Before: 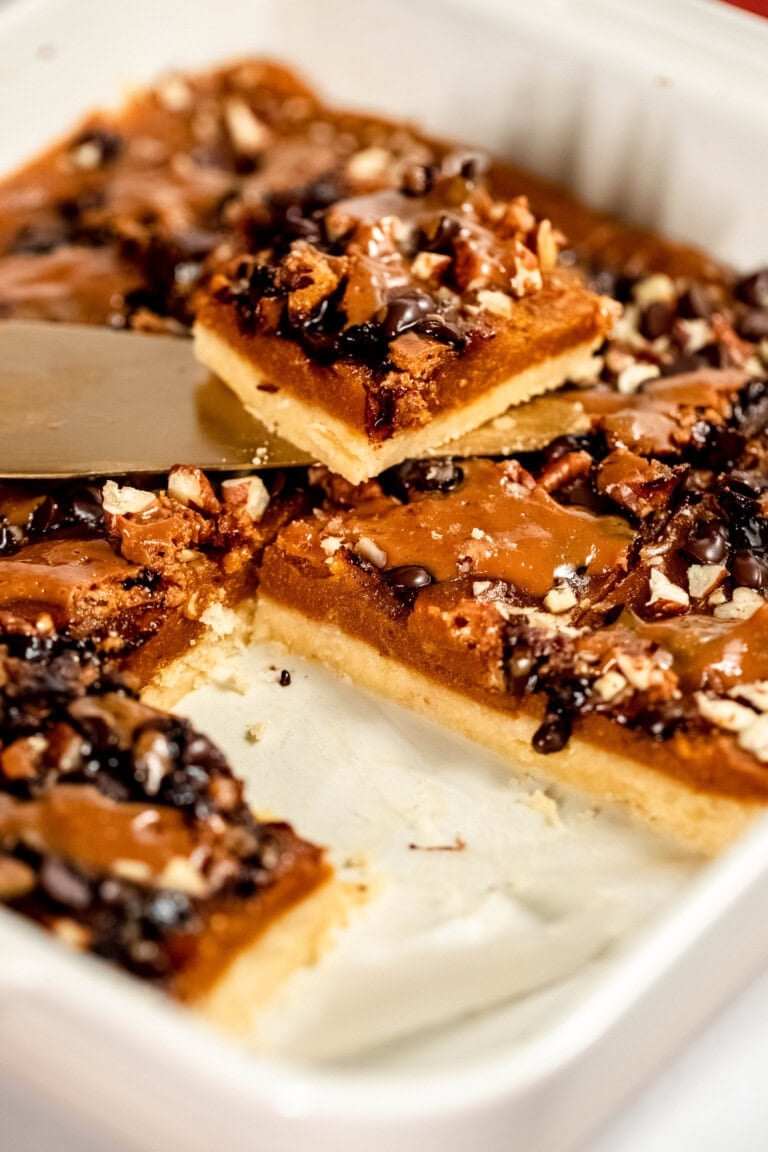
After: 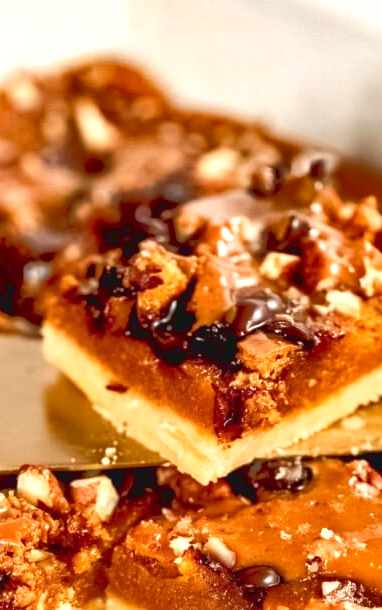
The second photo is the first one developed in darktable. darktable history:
shadows and highlights: soften with gaussian
exposure: black level correction 0.001, exposure 0.499 EV, compensate highlight preservation false
tone curve: curves: ch0 [(0, 0.068) (1, 0.961)], color space Lab, linked channels, preserve colors none
tone equalizer: -8 EV -0.515 EV, -7 EV -0.309 EV, -6 EV -0.103 EV, -5 EV 0.399 EV, -4 EV 0.956 EV, -3 EV 0.799 EV, -2 EV -0.007 EV, -1 EV 0.138 EV, +0 EV -0.014 EV
crop: left 19.75%, right 30.504%, bottom 46.965%
